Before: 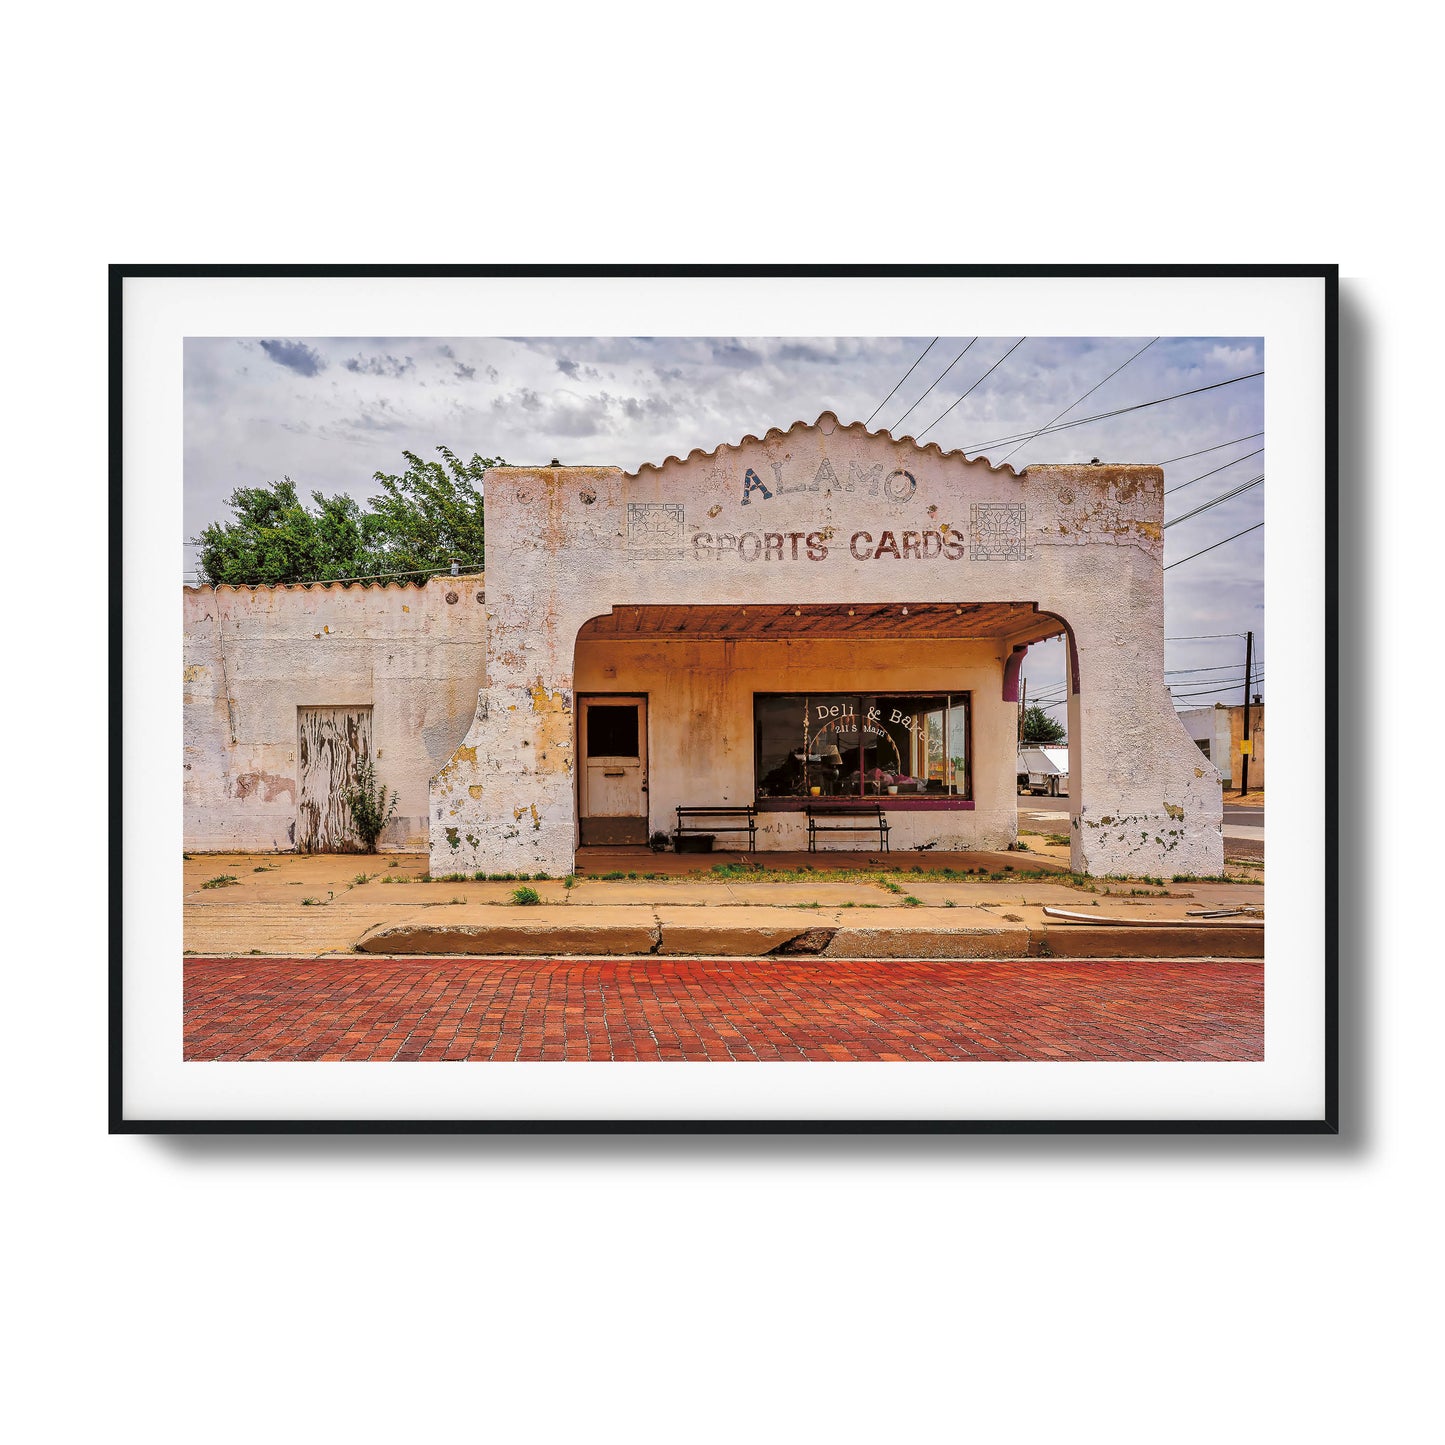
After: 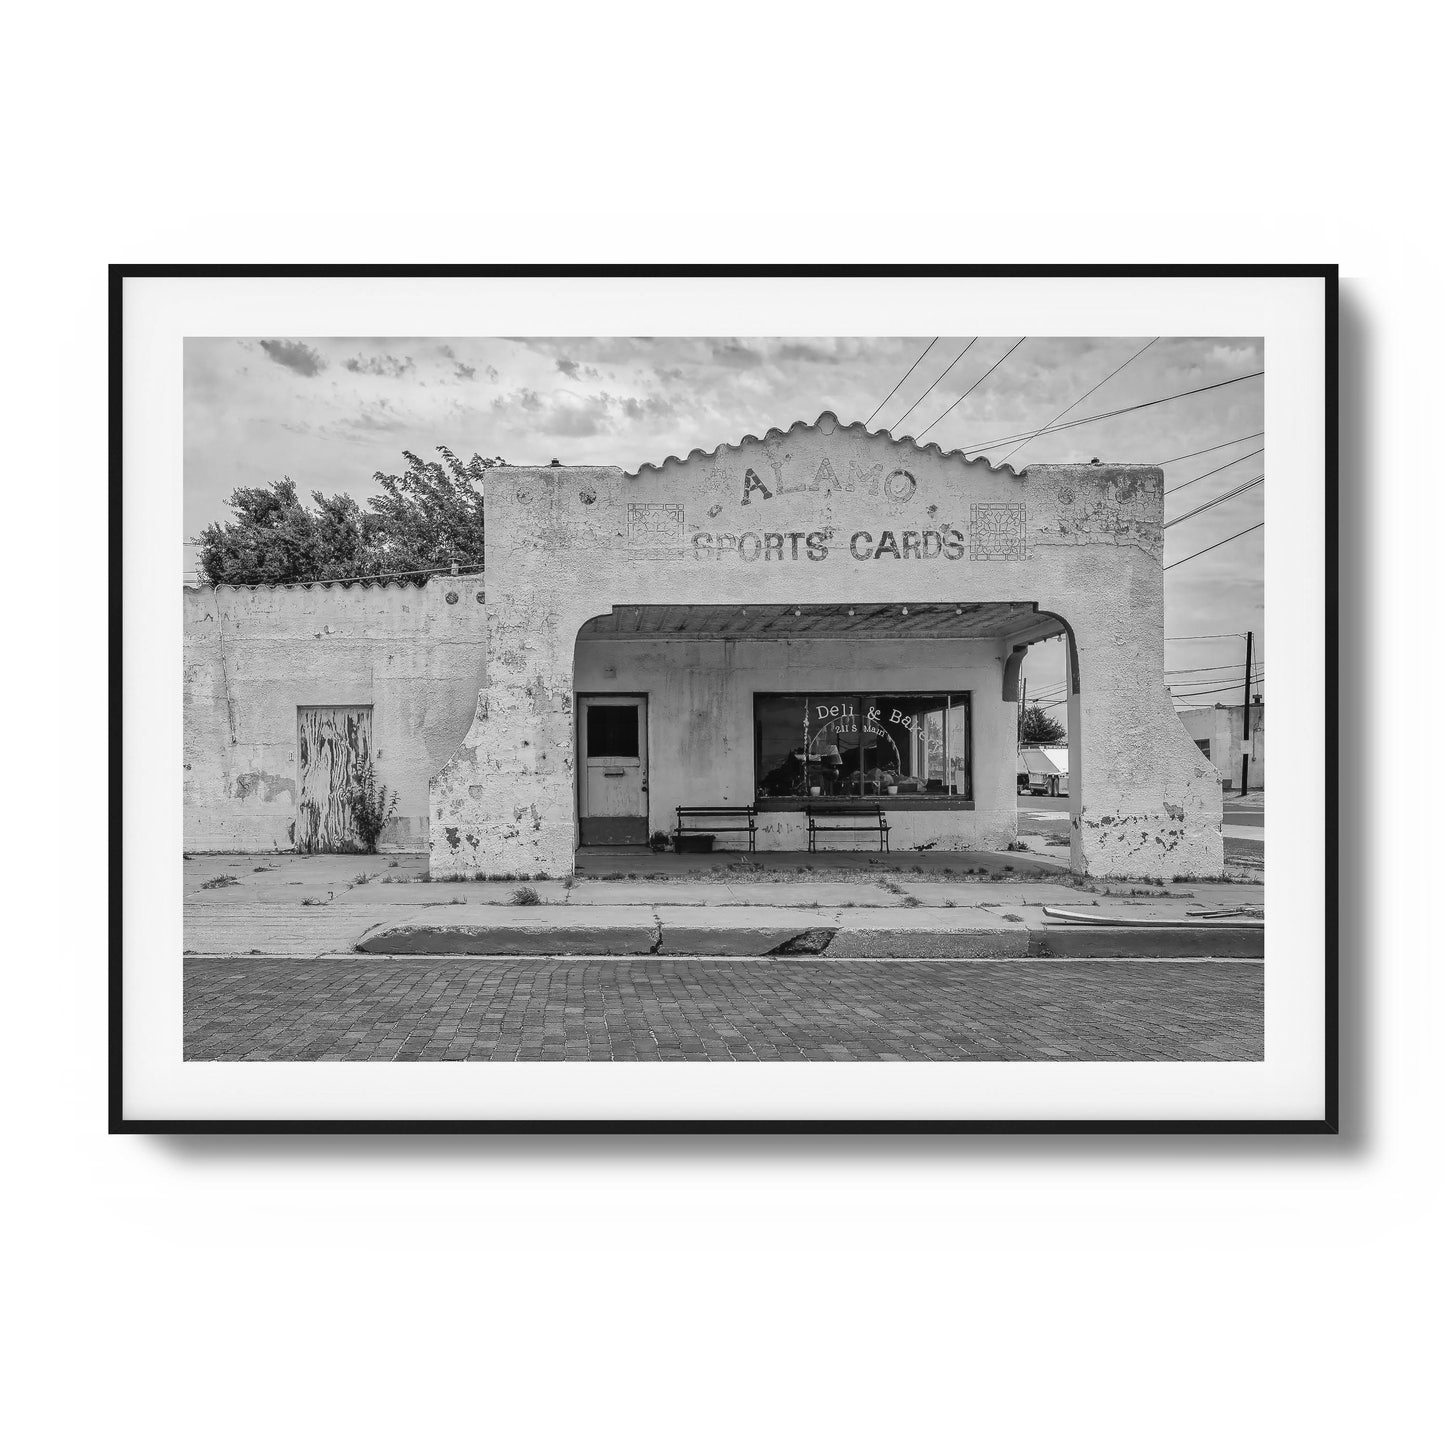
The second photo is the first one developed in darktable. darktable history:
contrast equalizer: octaves 7, y [[0.6 ×6], [0.55 ×6], [0 ×6], [0 ×6], [0 ×6]], mix -0.3
monochrome: on, module defaults
